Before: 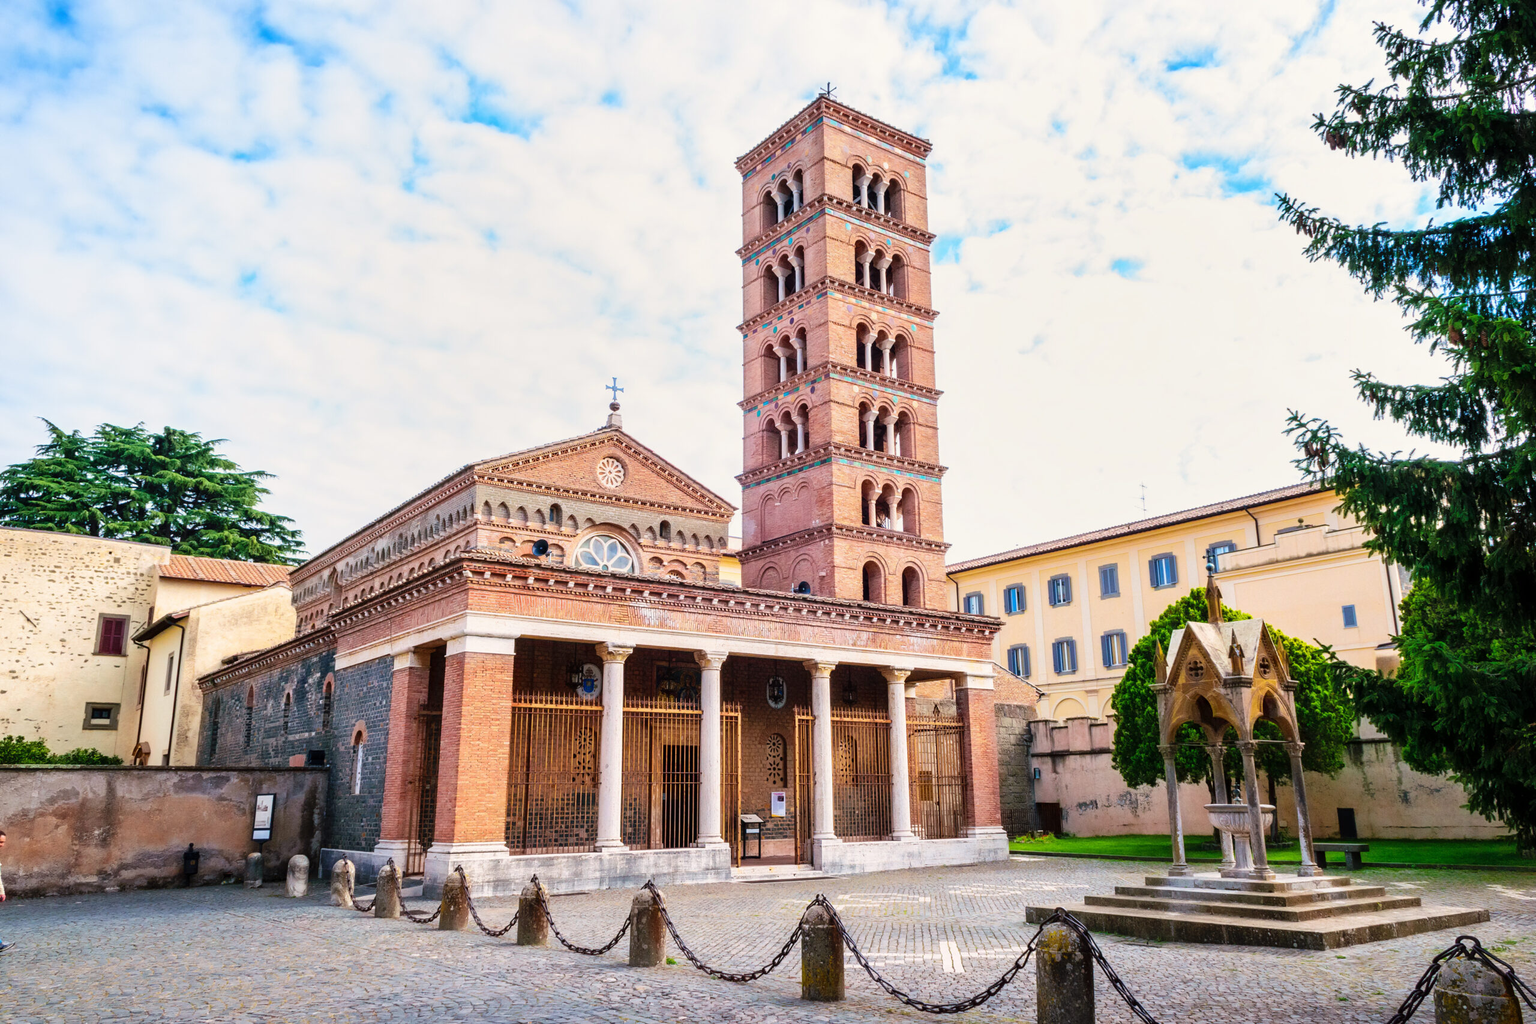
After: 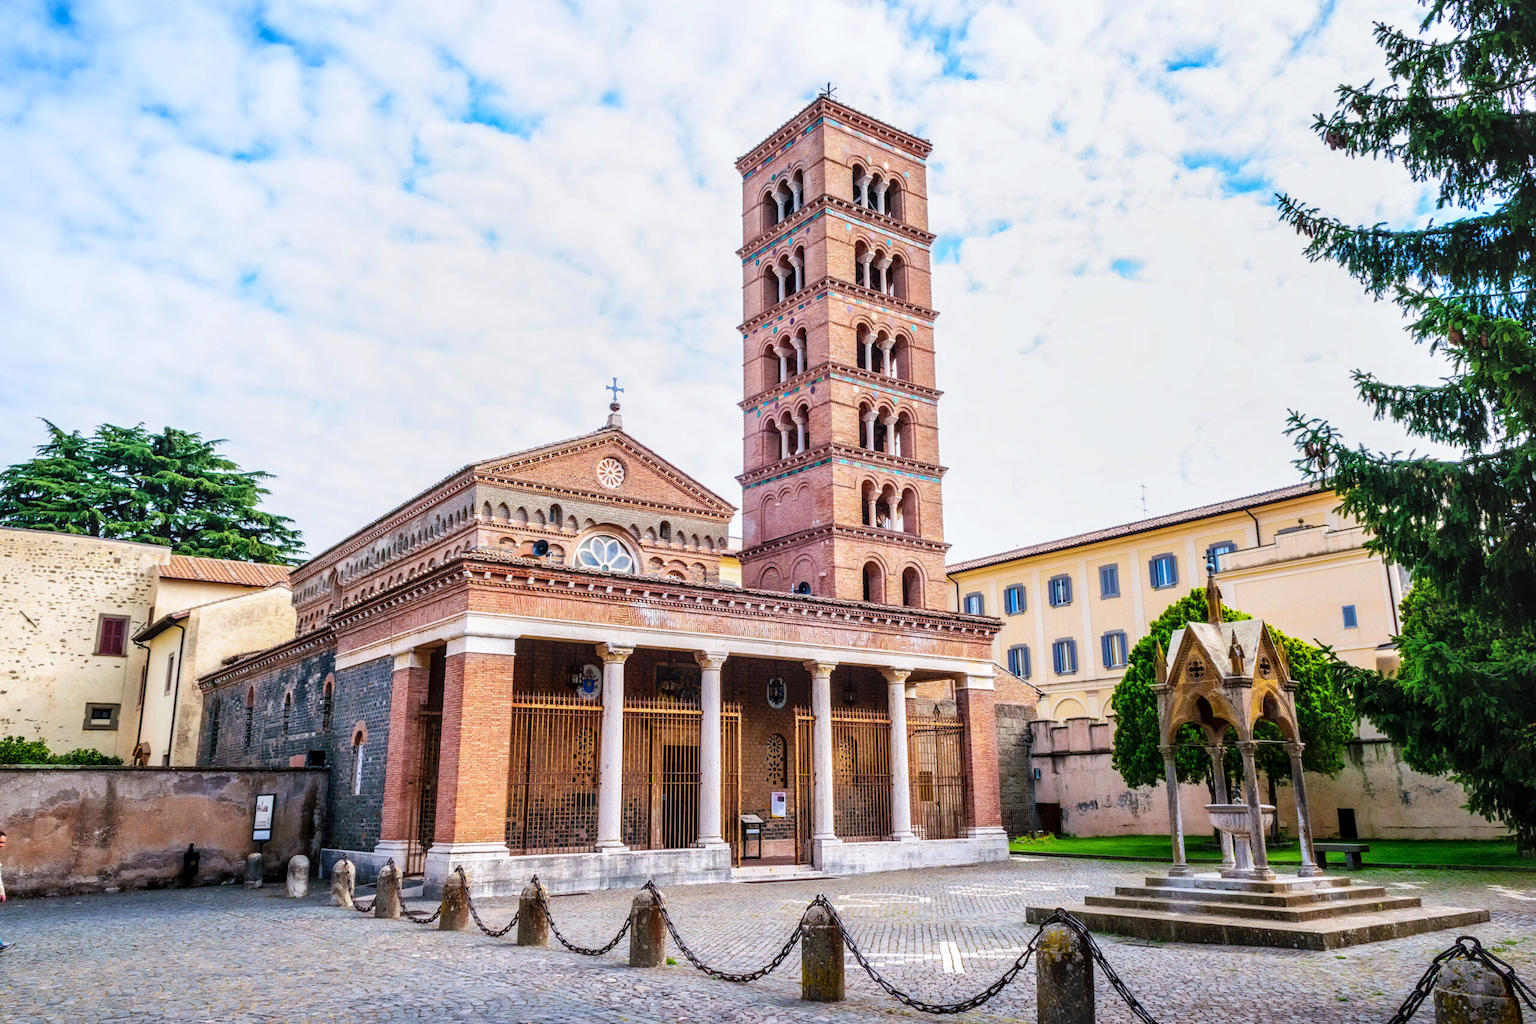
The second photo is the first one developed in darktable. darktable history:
local contrast: on, module defaults
white balance: red 0.976, blue 1.04
